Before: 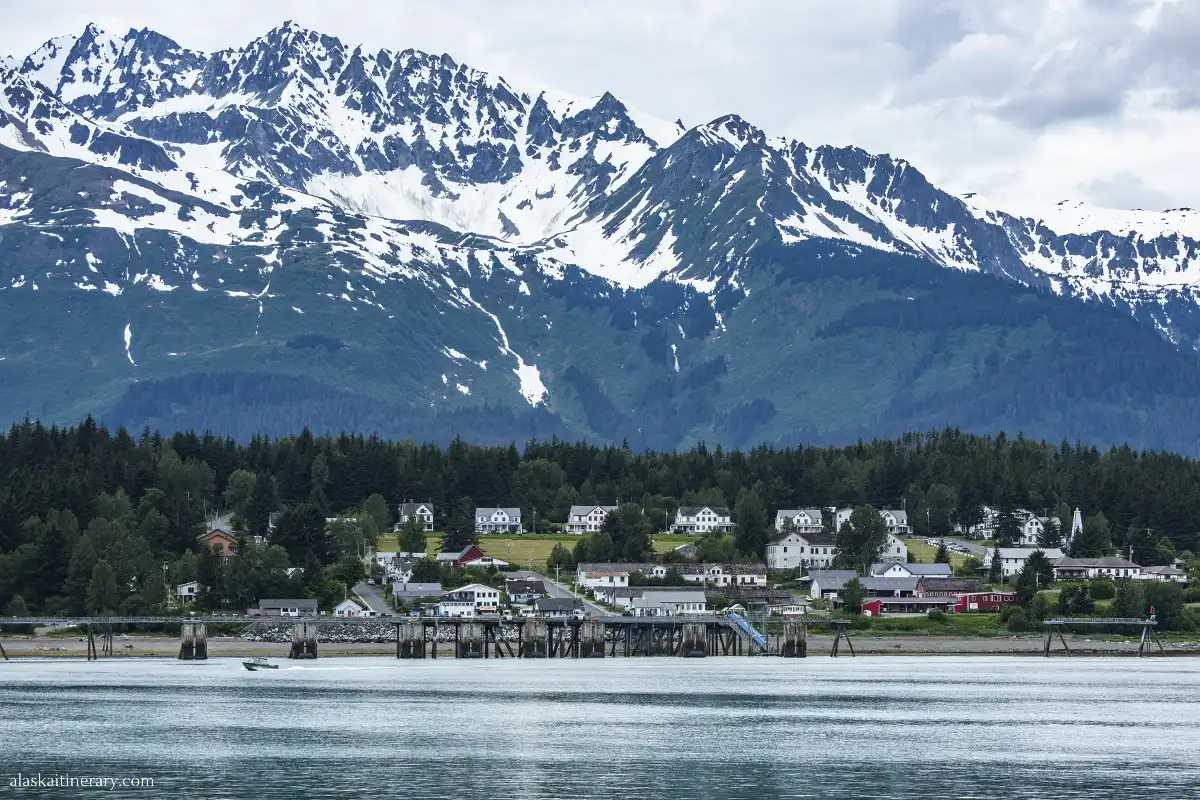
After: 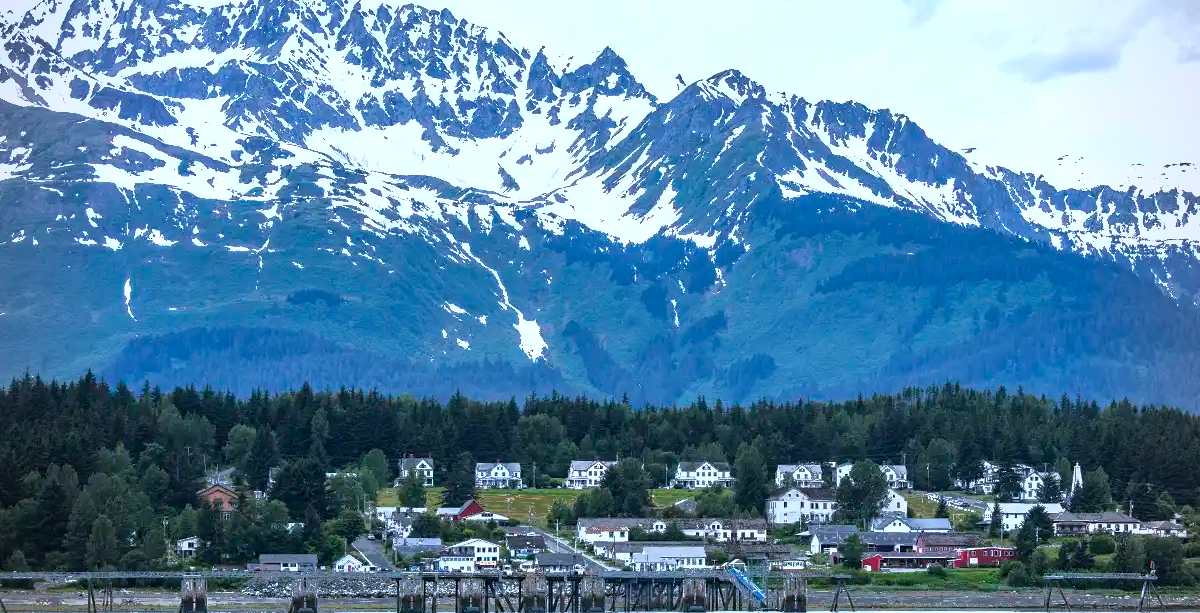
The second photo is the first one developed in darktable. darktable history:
crop: top 5.667%, bottom 17.637%
exposure: exposure 0.6 EV, compensate highlight preservation false
vignetting: fall-off radius 45%, brightness -0.33
fill light: exposure -0.73 EV, center 0.69, width 2.2
white balance: red 0.967, blue 1.119, emerald 0.756
